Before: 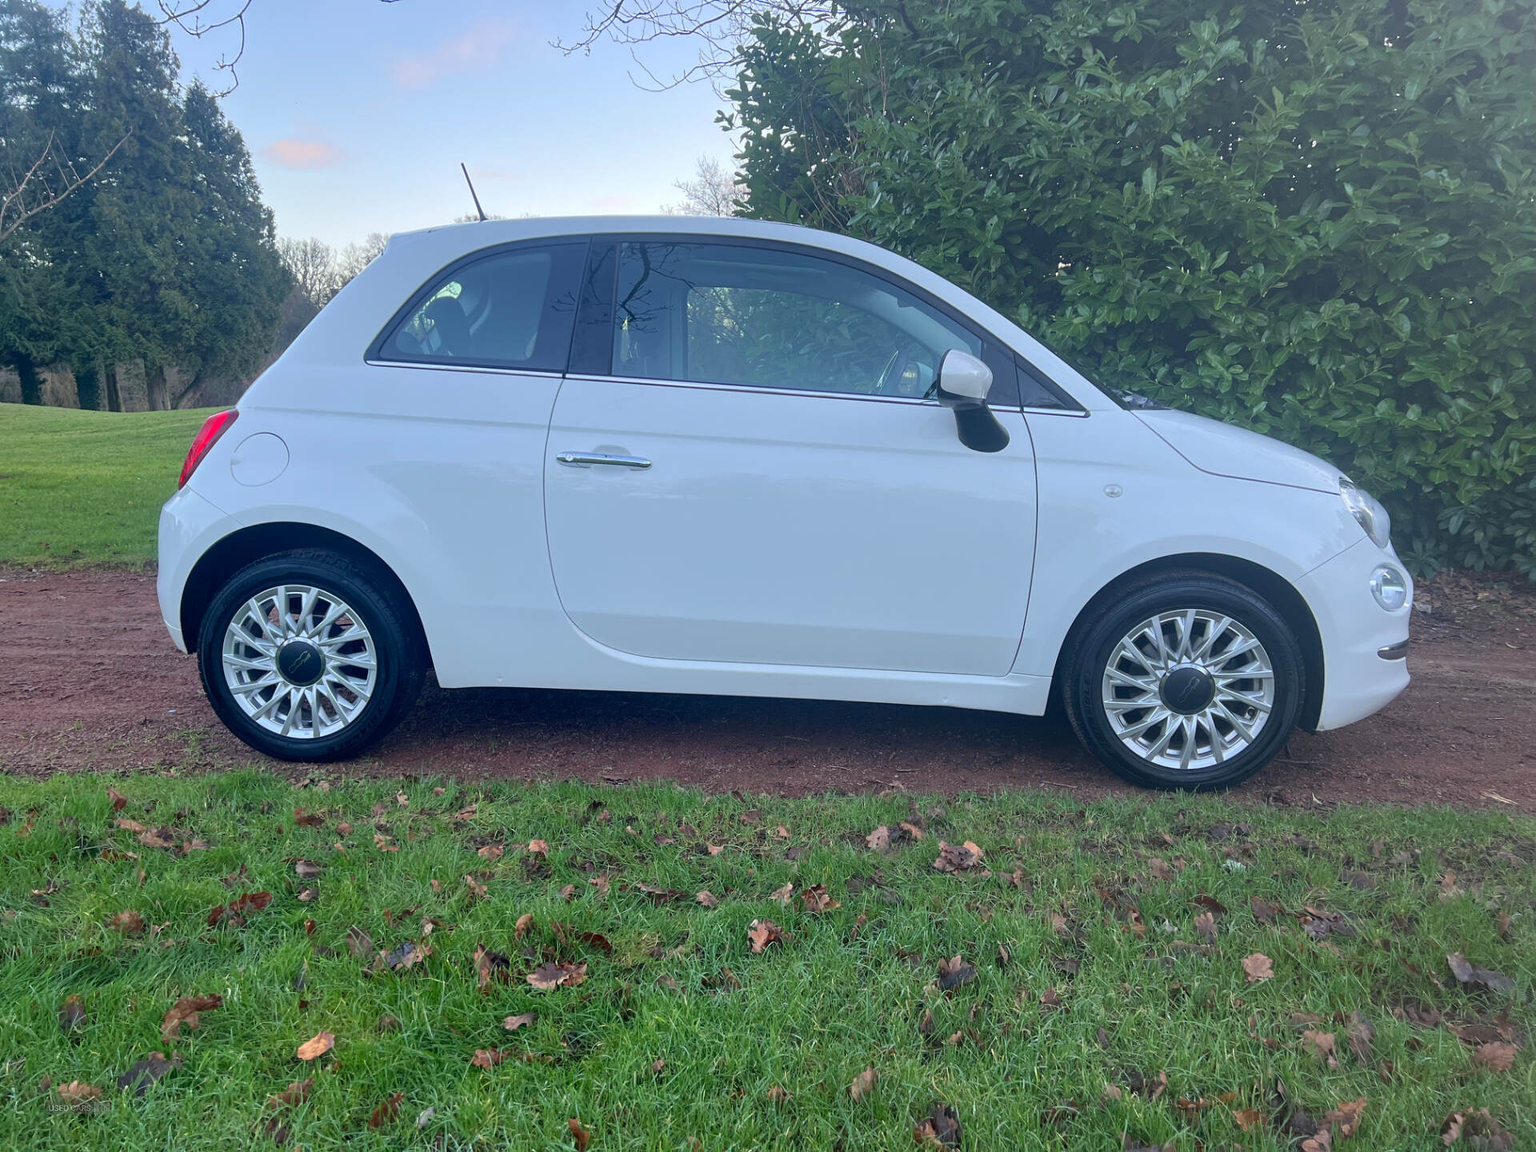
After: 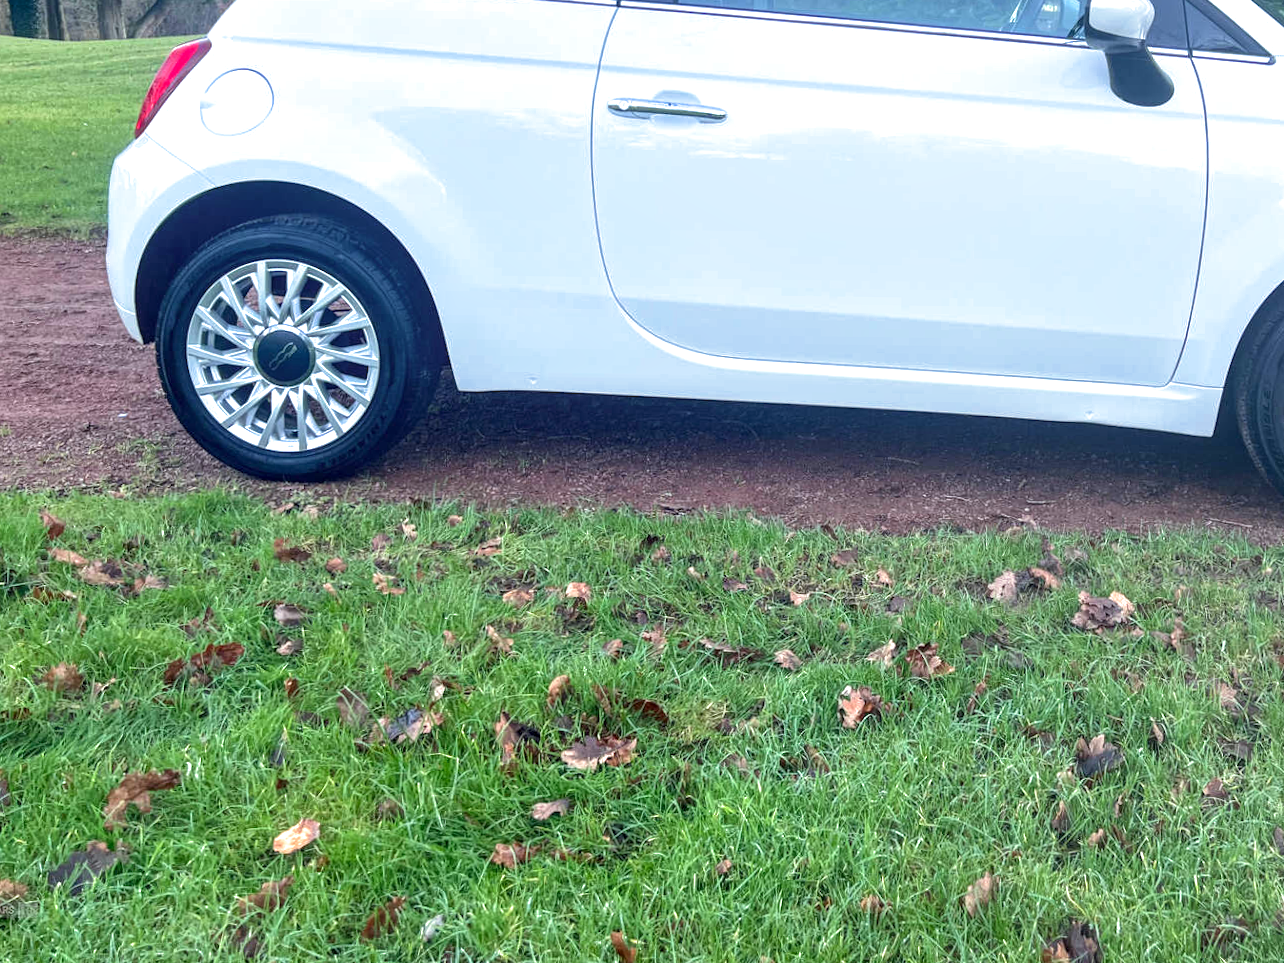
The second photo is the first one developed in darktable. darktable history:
crop and rotate: angle -0.82°, left 3.85%, top 31.828%, right 27.992%
exposure: black level correction 0, exposure 0.9 EV, compensate highlight preservation false
split-toning: shadows › saturation 0.61, highlights › saturation 0.58, balance -28.74, compress 87.36%
white balance: red 0.988, blue 1.017
local contrast: on, module defaults
